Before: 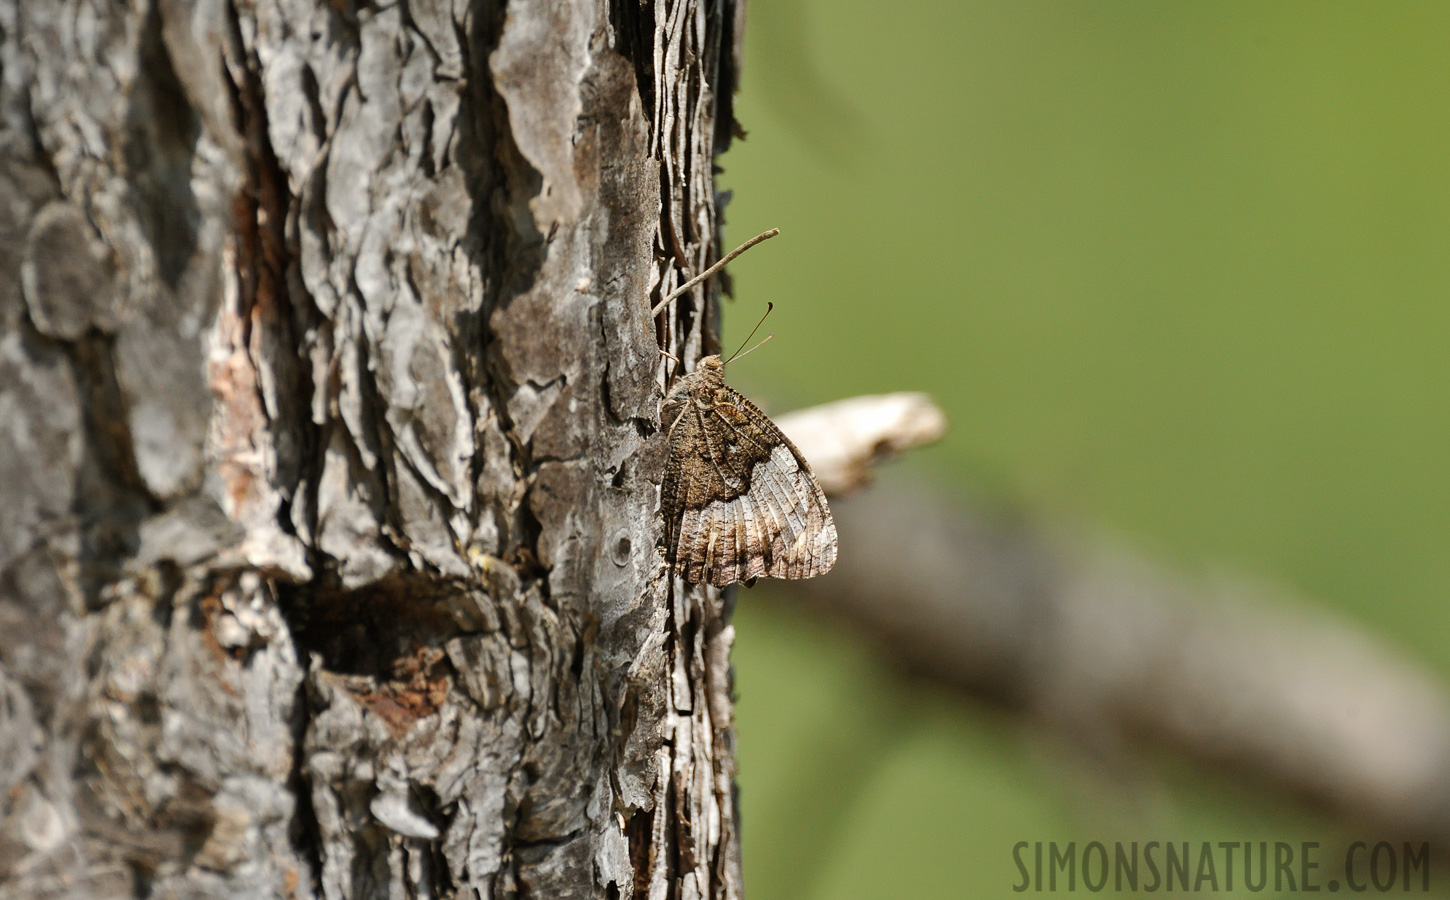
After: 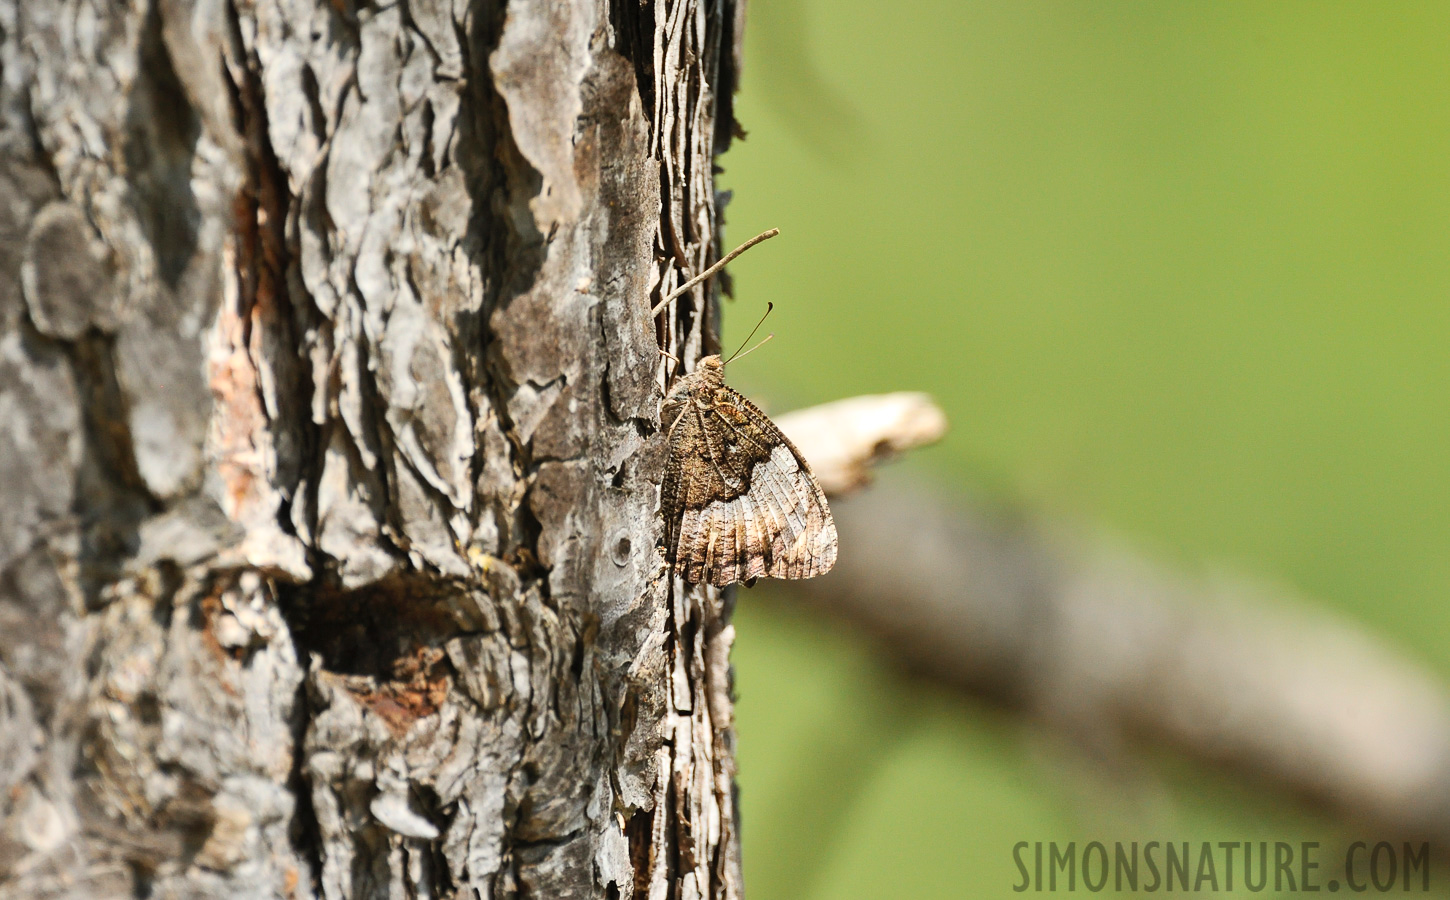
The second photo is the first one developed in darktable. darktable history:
contrast brightness saturation: contrast 0.2, brightness 0.168, saturation 0.224
